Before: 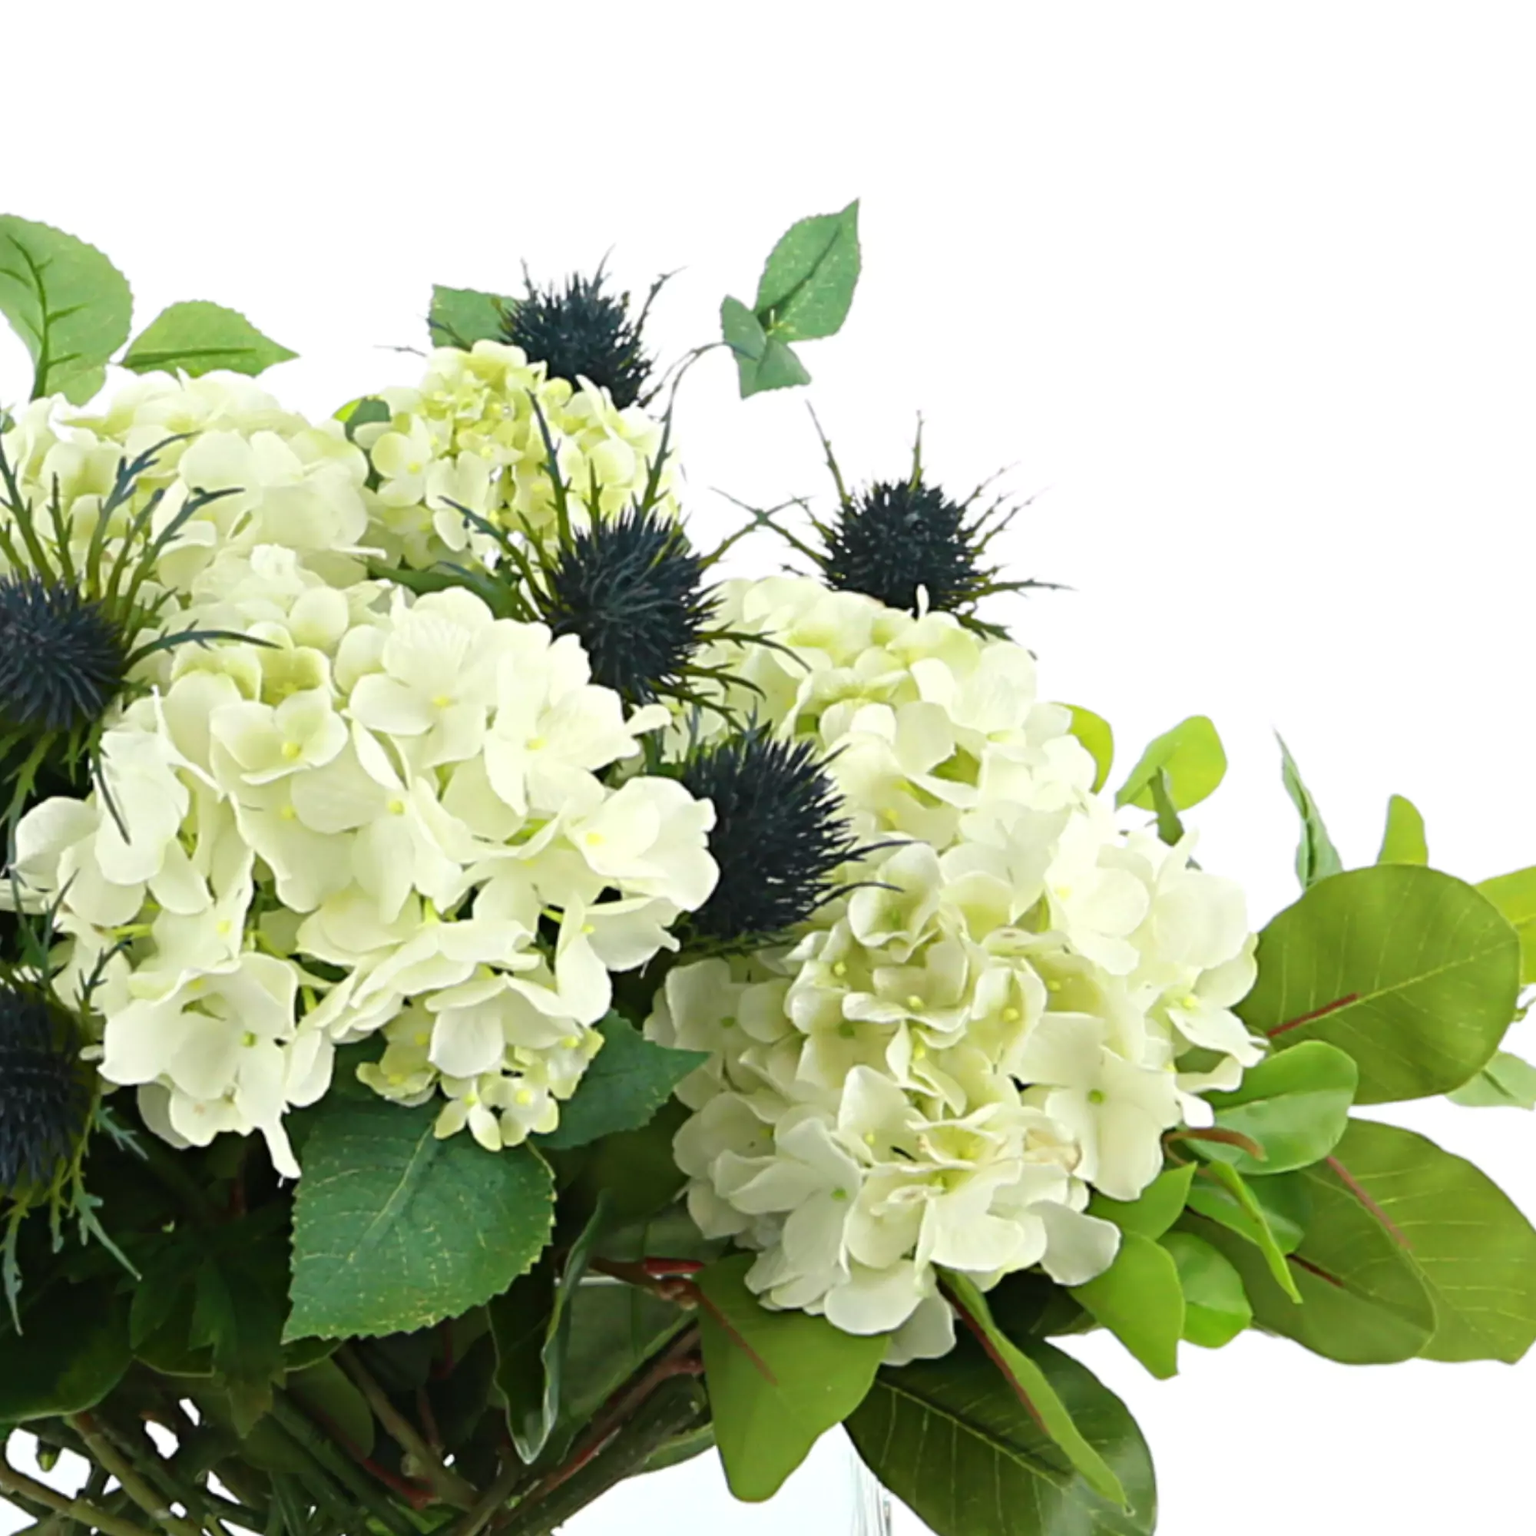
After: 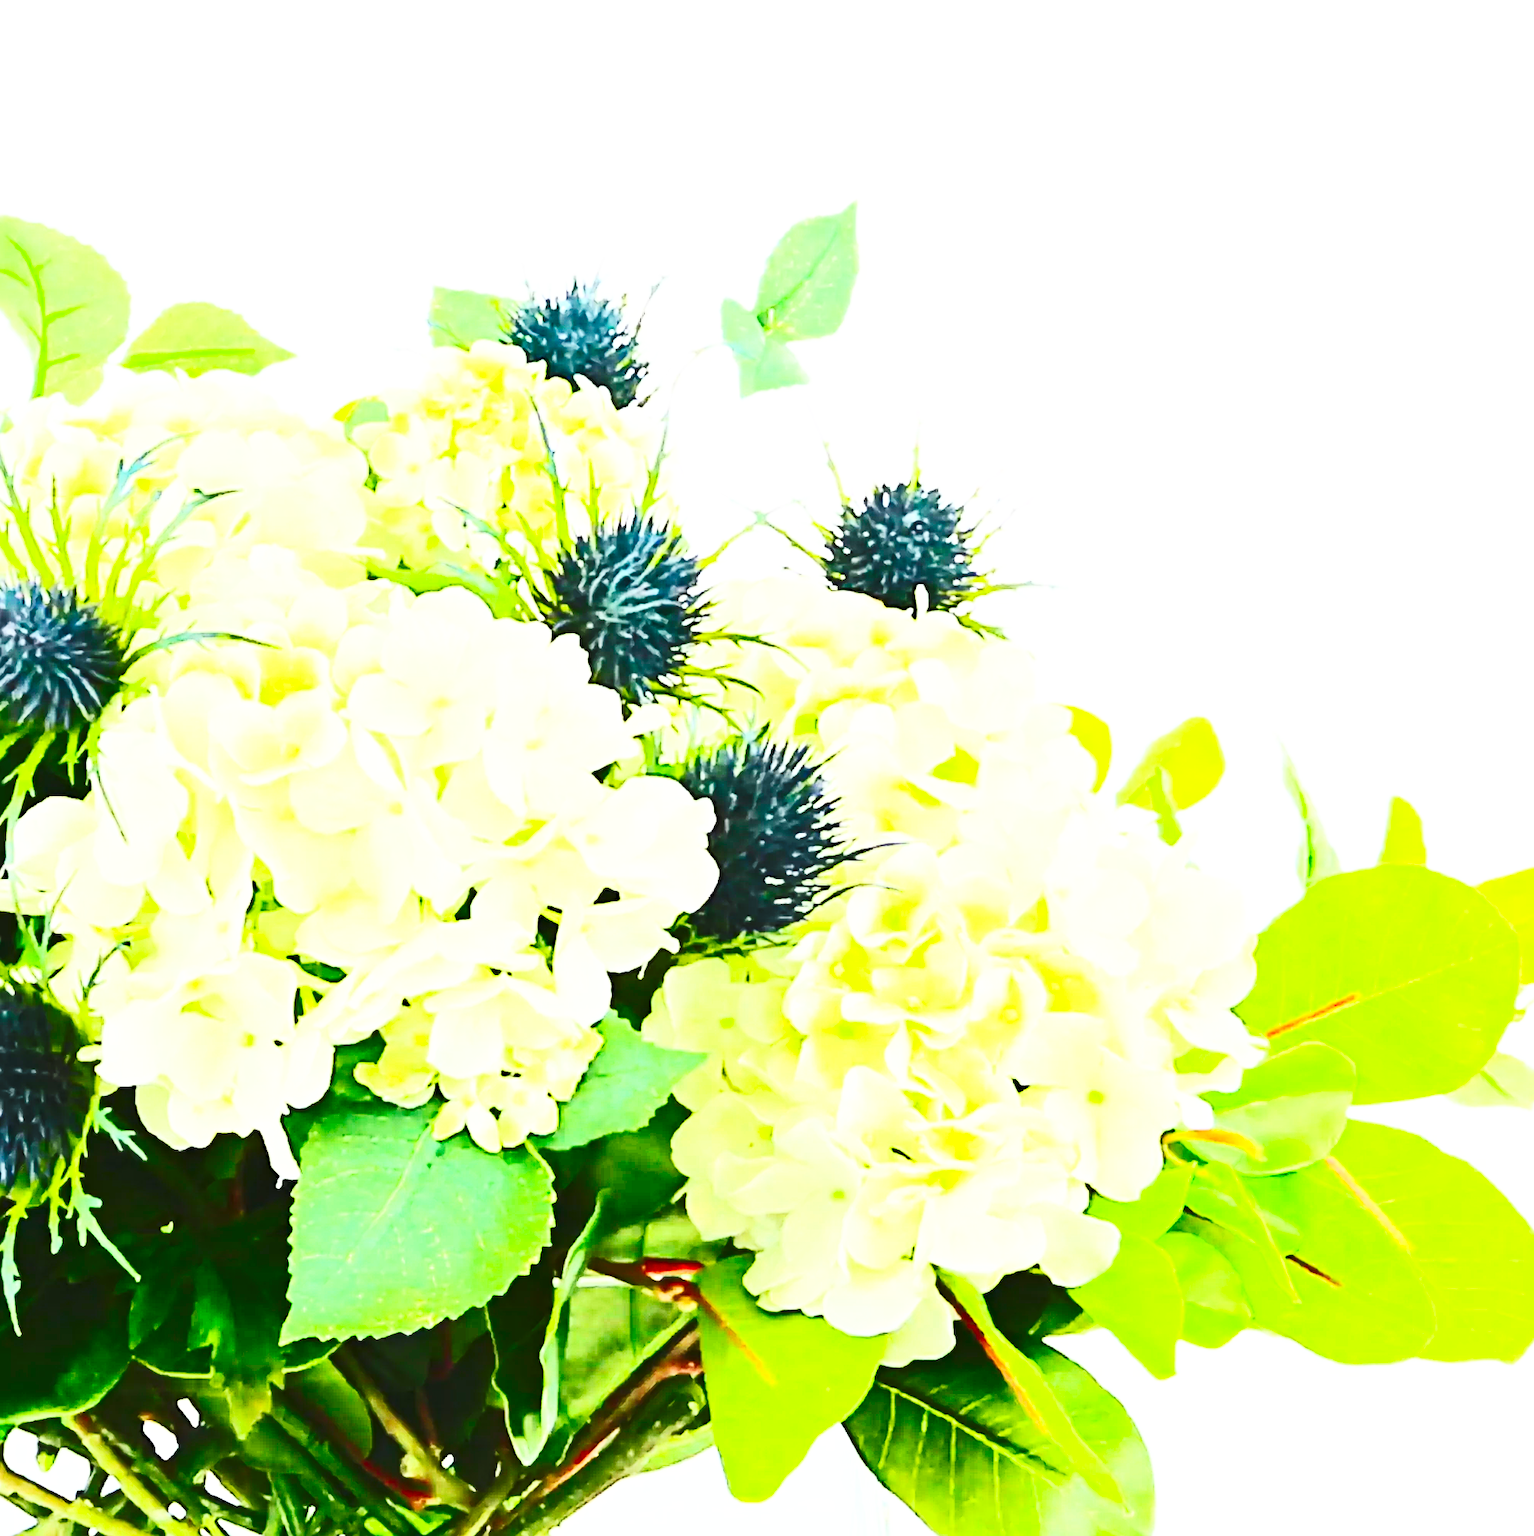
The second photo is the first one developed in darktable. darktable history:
tone equalizer: -8 EV 1.03 EV, -7 EV 0.993 EV, -6 EV 0.969 EV, -5 EV 0.999 EV, -4 EV 1.03 EV, -3 EV 0.744 EV, -2 EV 0.483 EV, -1 EV 0.254 EV, mask exposure compensation -0.495 EV
contrast brightness saturation: contrast 0.837, brightness 0.58, saturation 0.593
base curve: curves: ch0 [(0, 0) (0.032, 0.037) (0.105, 0.228) (0.435, 0.76) (0.856, 0.983) (1, 1)], preserve colors none
crop and rotate: left 0.137%, bottom 0.011%
sharpen: on, module defaults
